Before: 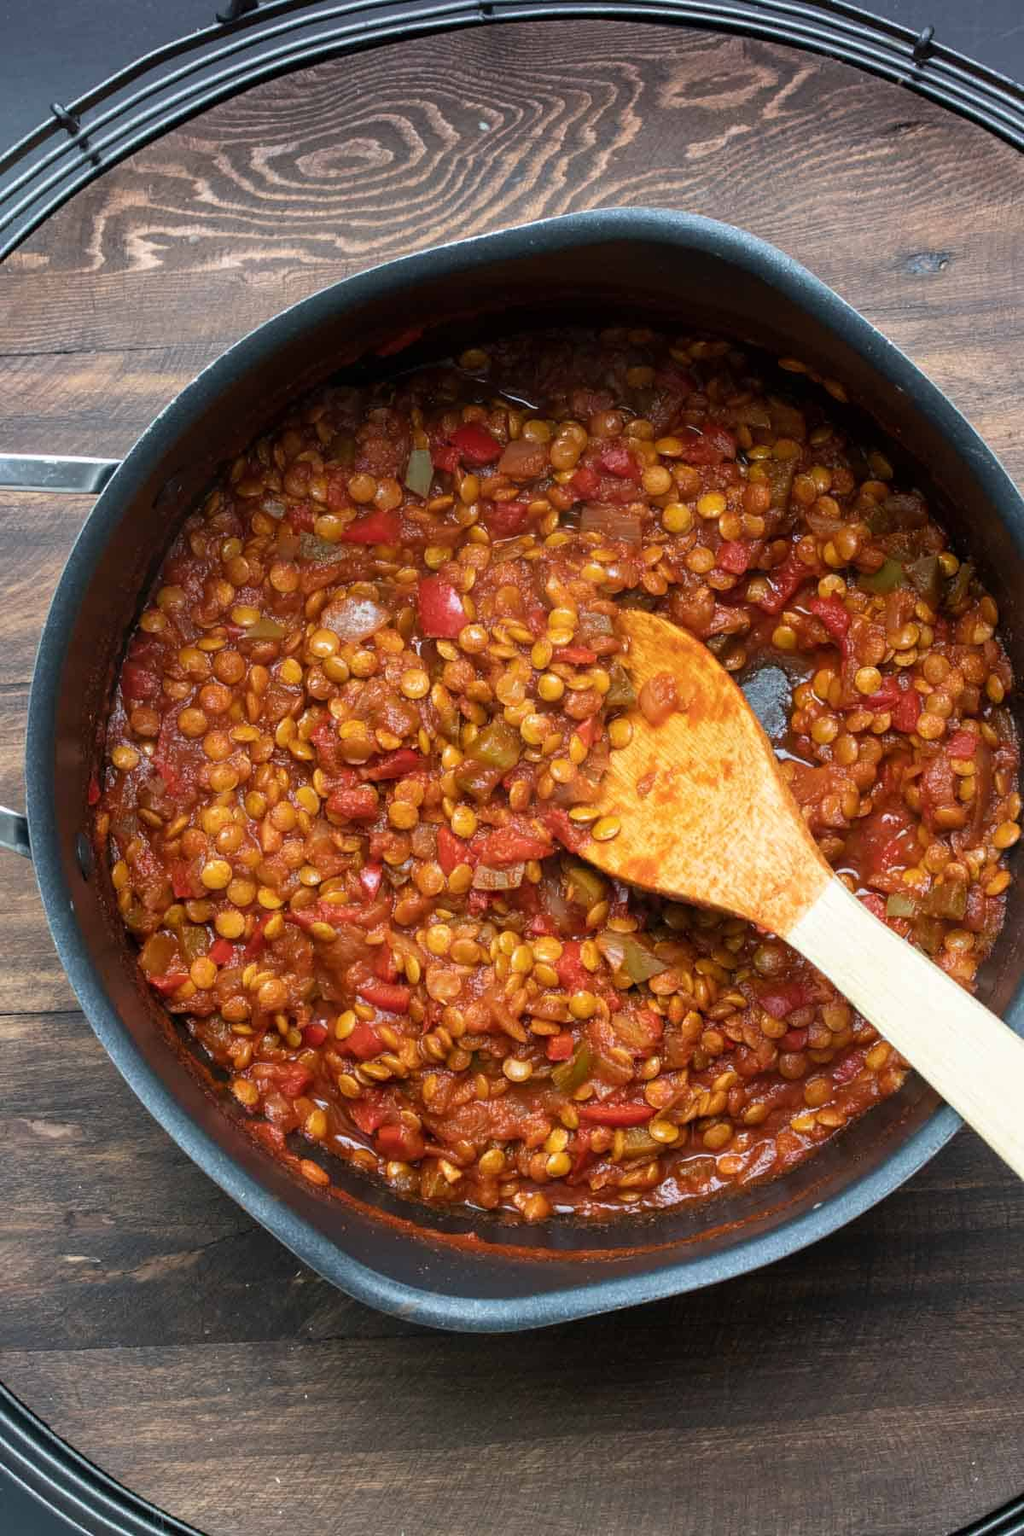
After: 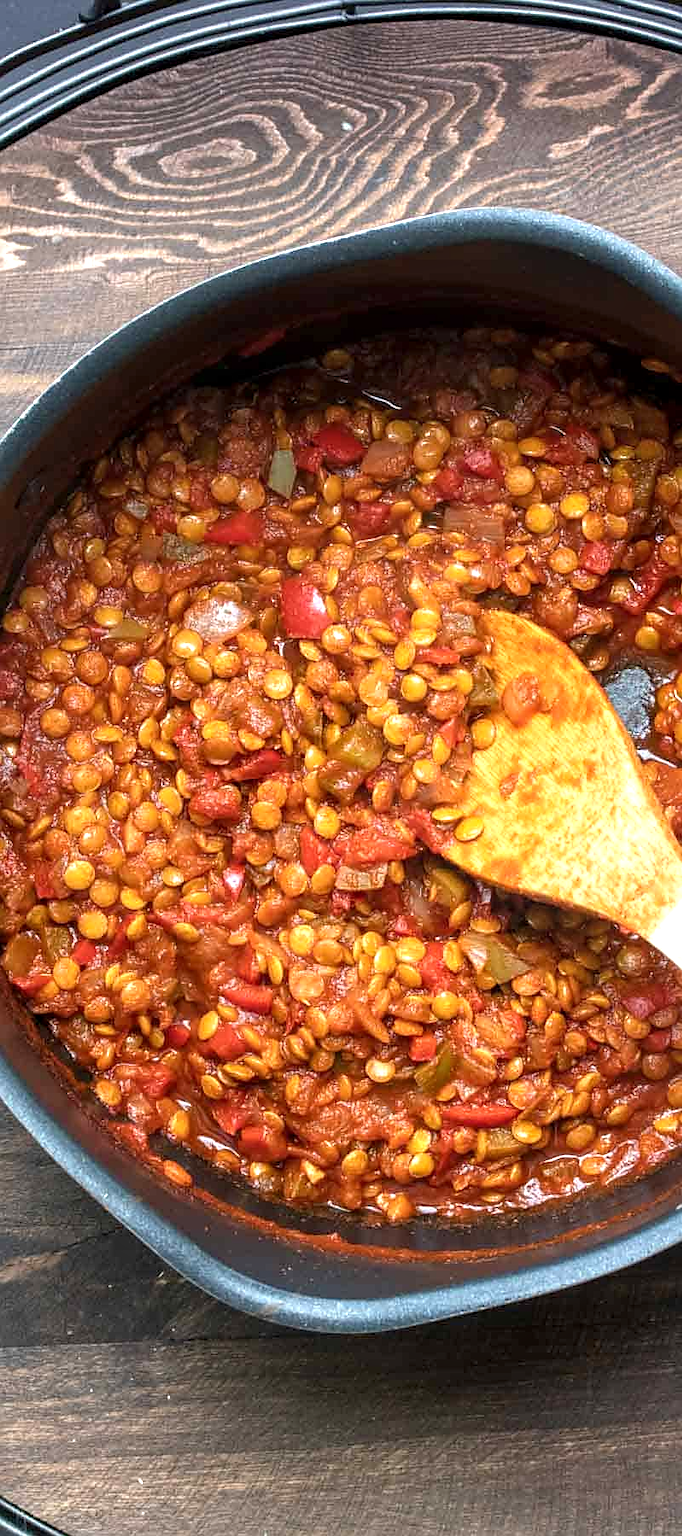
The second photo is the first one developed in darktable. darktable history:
local contrast: on, module defaults
exposure: exposure 0.6 EV, compensate highlight preservation false
crop and rotate: left 13.45%, right 19.889%
sharpen: radius 1.851, amount 0.399, threshold 1.459
